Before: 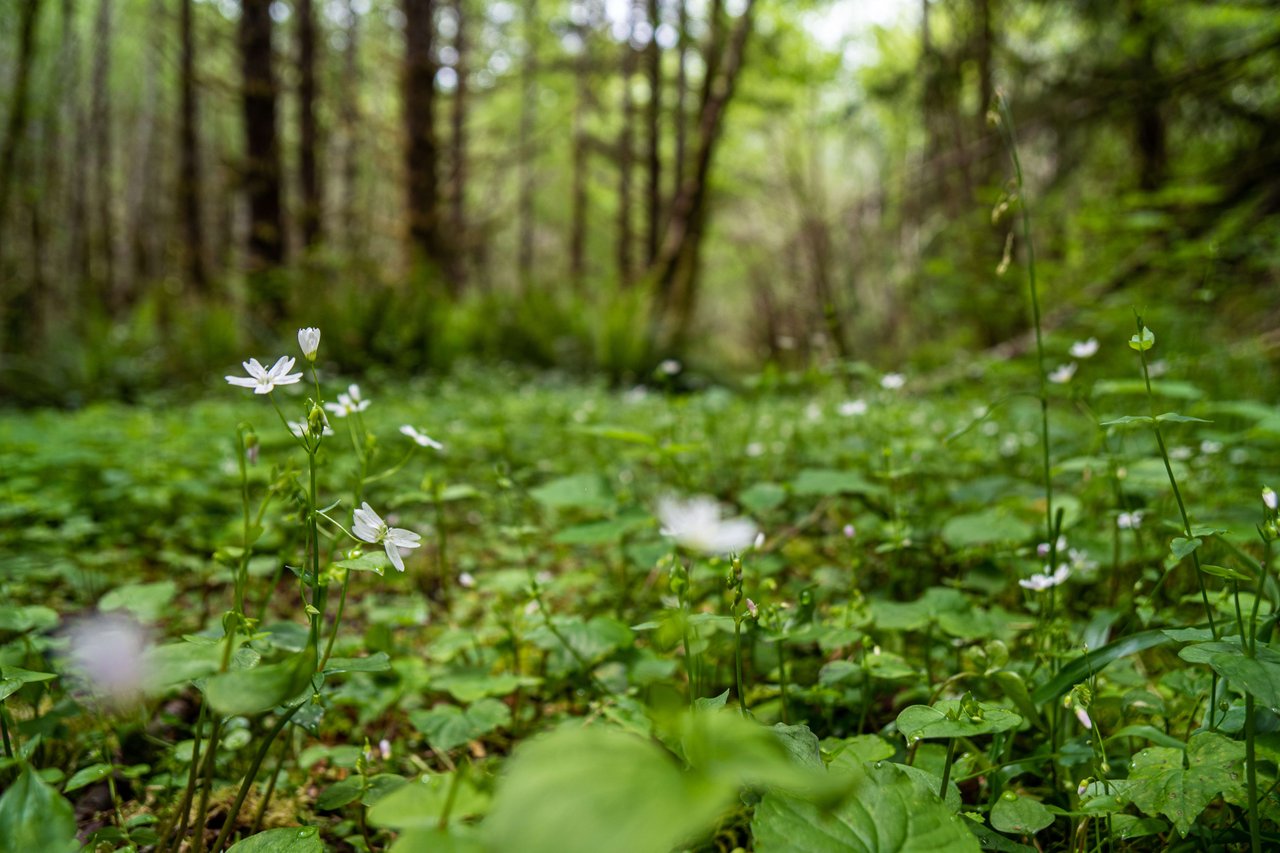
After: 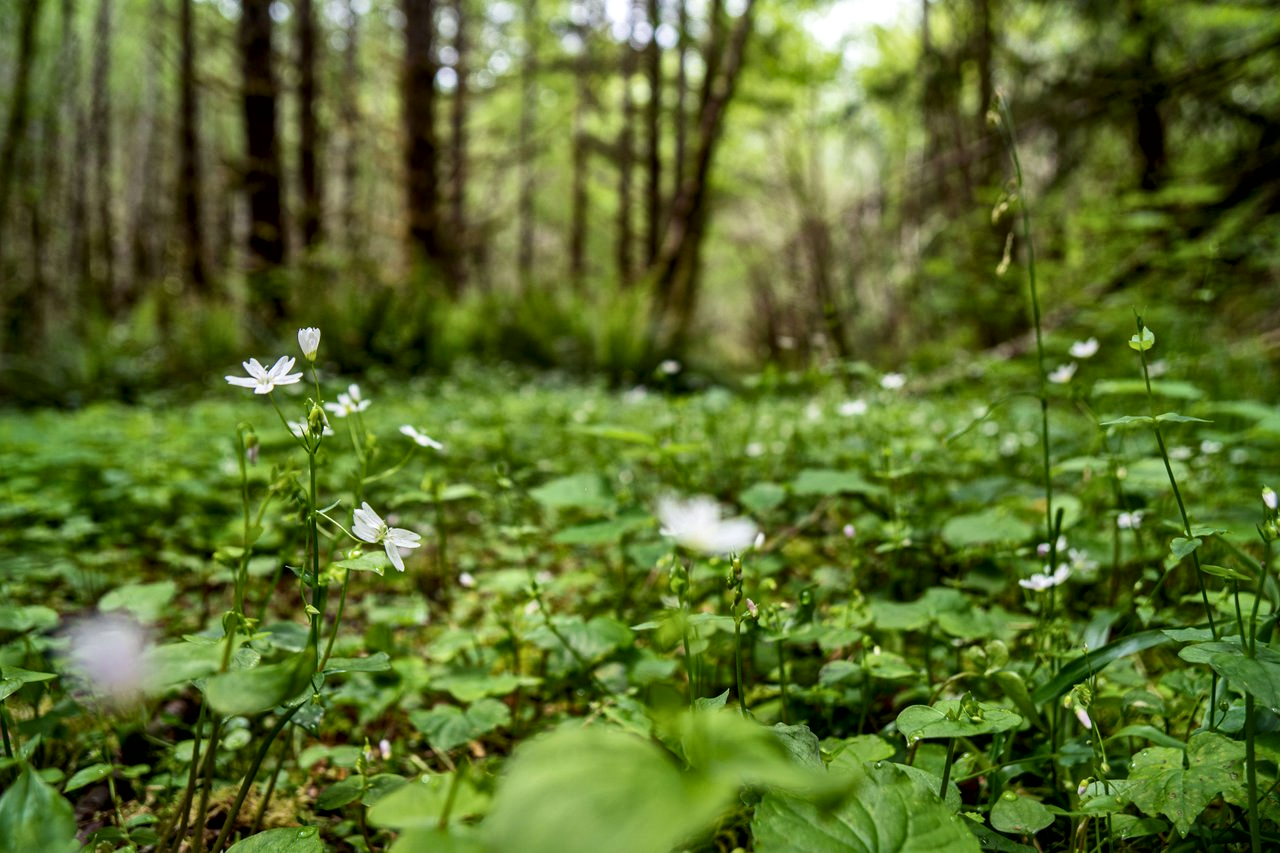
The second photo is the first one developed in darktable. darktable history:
local contrast: mode bilateral grid, contrast 20, coarseness 50, detail 161%, midtone range 0.2
